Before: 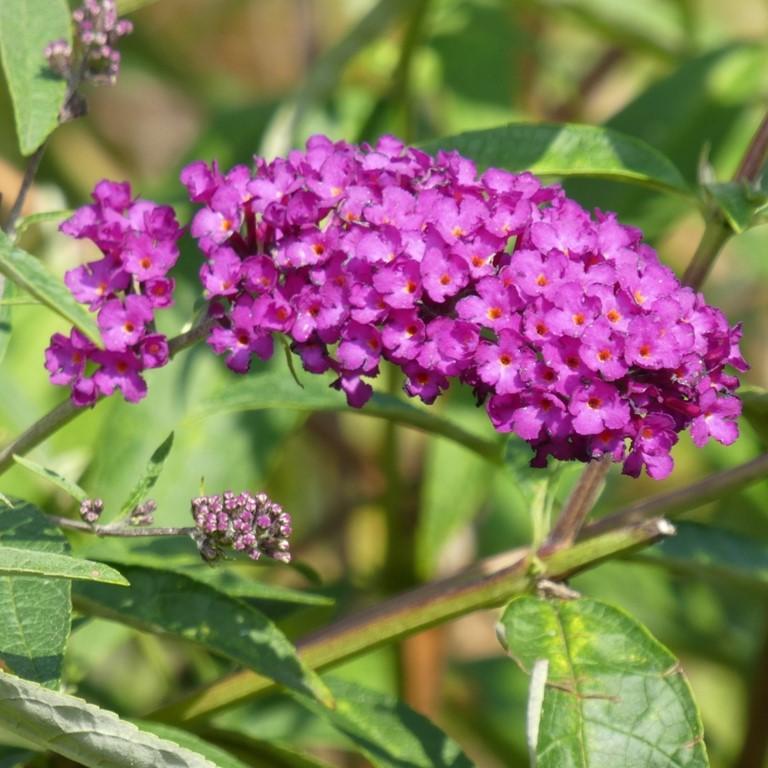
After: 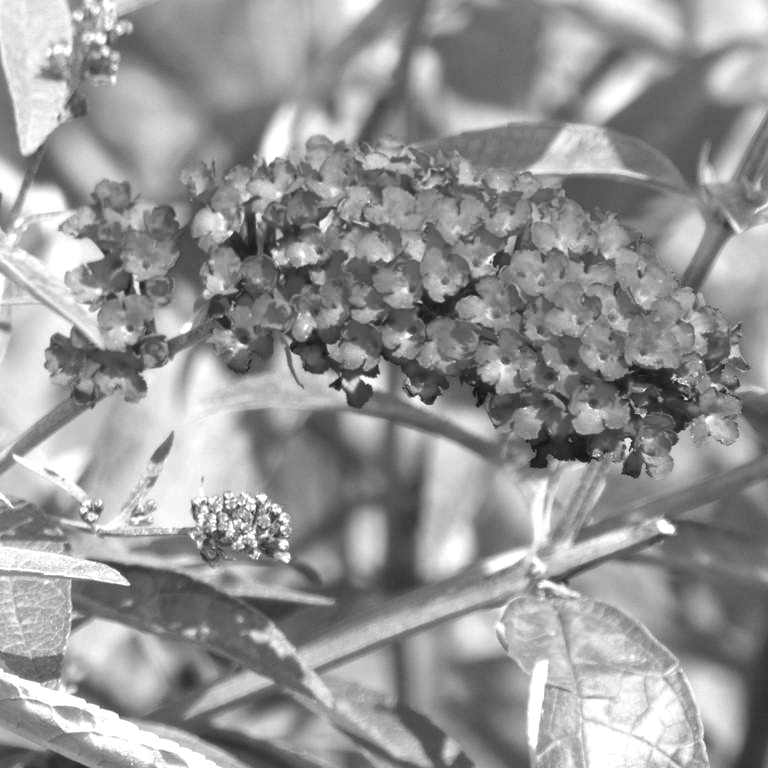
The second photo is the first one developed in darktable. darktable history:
color balance rgb: perceptual saturation grading › global saturation 36%, perceptual brilliance grading › global brilliance 10%, global vibrance 20%
exposure: exposure 0.781 EV, compensate highlight preservation false
tone equalizer: on, module defaults
monochrome: a 16.06, b 15.48, size 1
